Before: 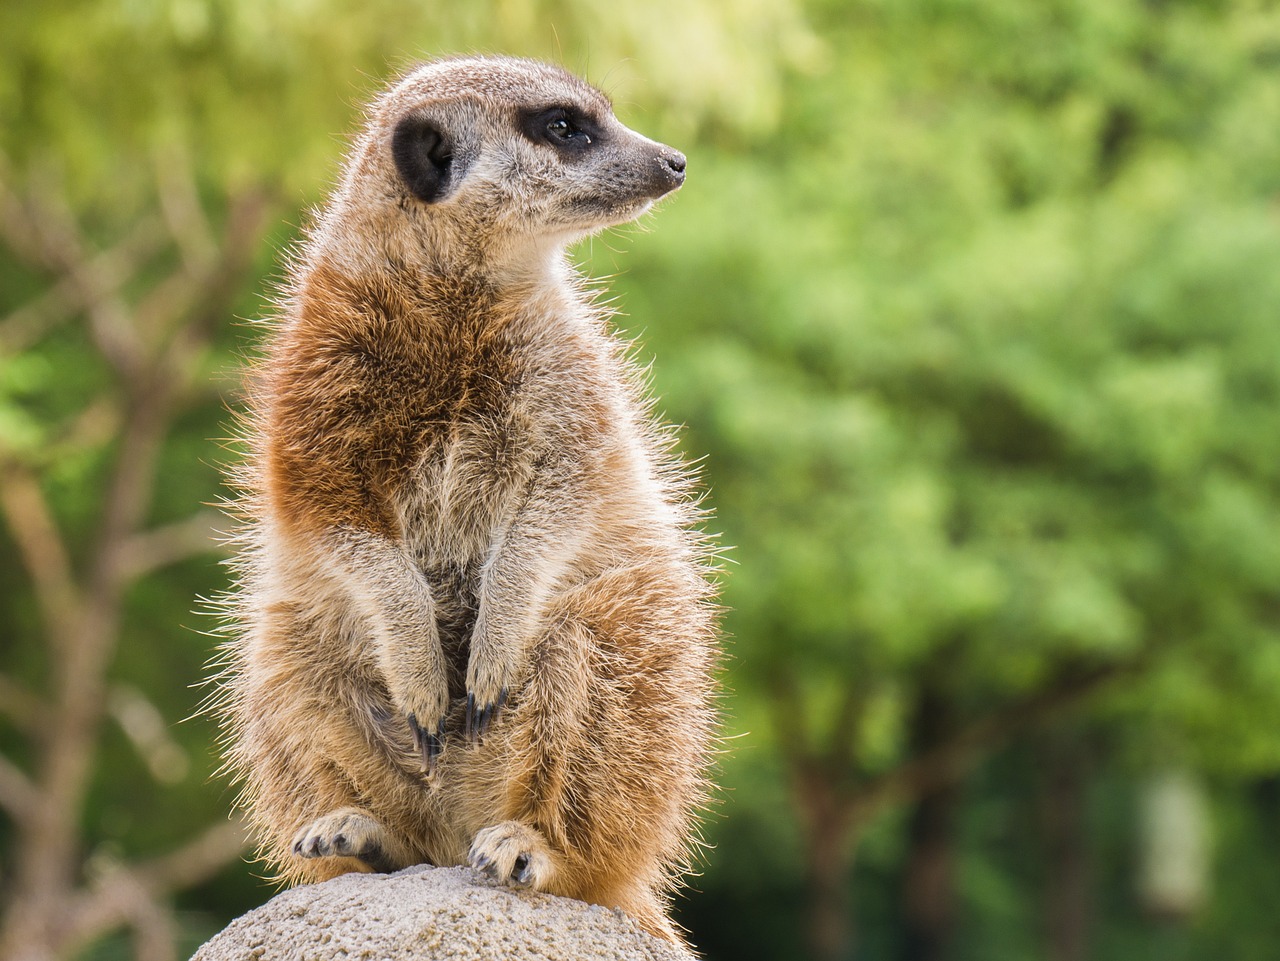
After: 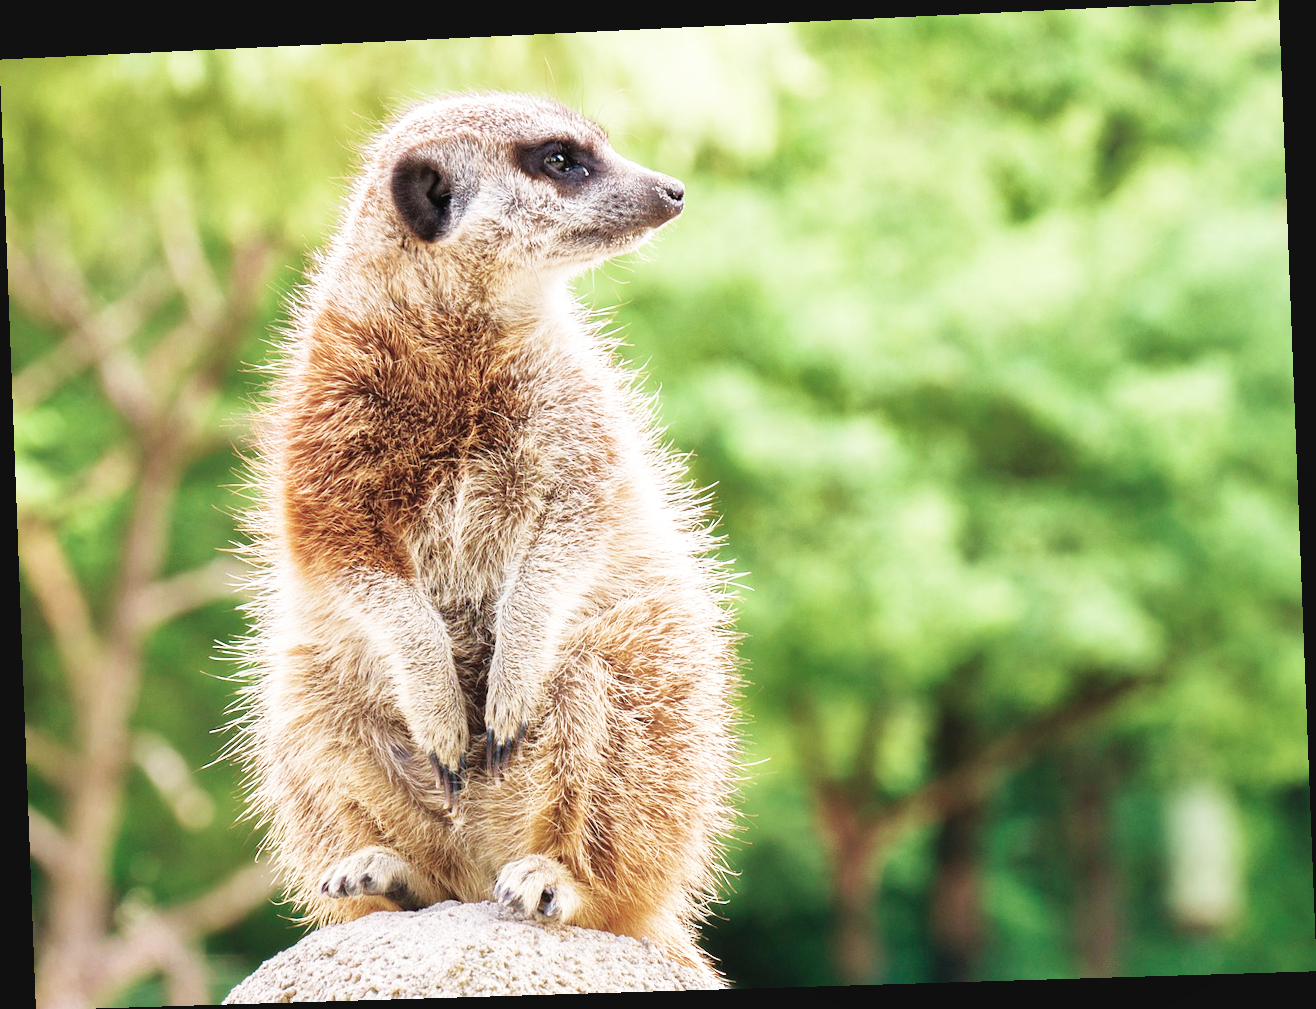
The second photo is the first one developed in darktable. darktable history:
exposure: compensate highlight preservation false
color contrast: blue-yellow contrast 0.62
shadows and highlights: on, module defaults
tone equalizer: on, module defaults
velvia: on, module defaults
base curve: curves: ch0 [(0, 0.003) (0.001, 0.002) (0.006, 0.004) (0.02, 0.022) (0.048, 0.086) (0.094, 0.234) (0.162, 0.431) (0.258, 0.629) (0.385, 0.8) (0.548, 0.918) (0.751, 0.988) (1, 1)], preserve colors none
rotate and perspective: rotation -2.22°, lens shift (horizontal) -0.022, automatic cropping off
